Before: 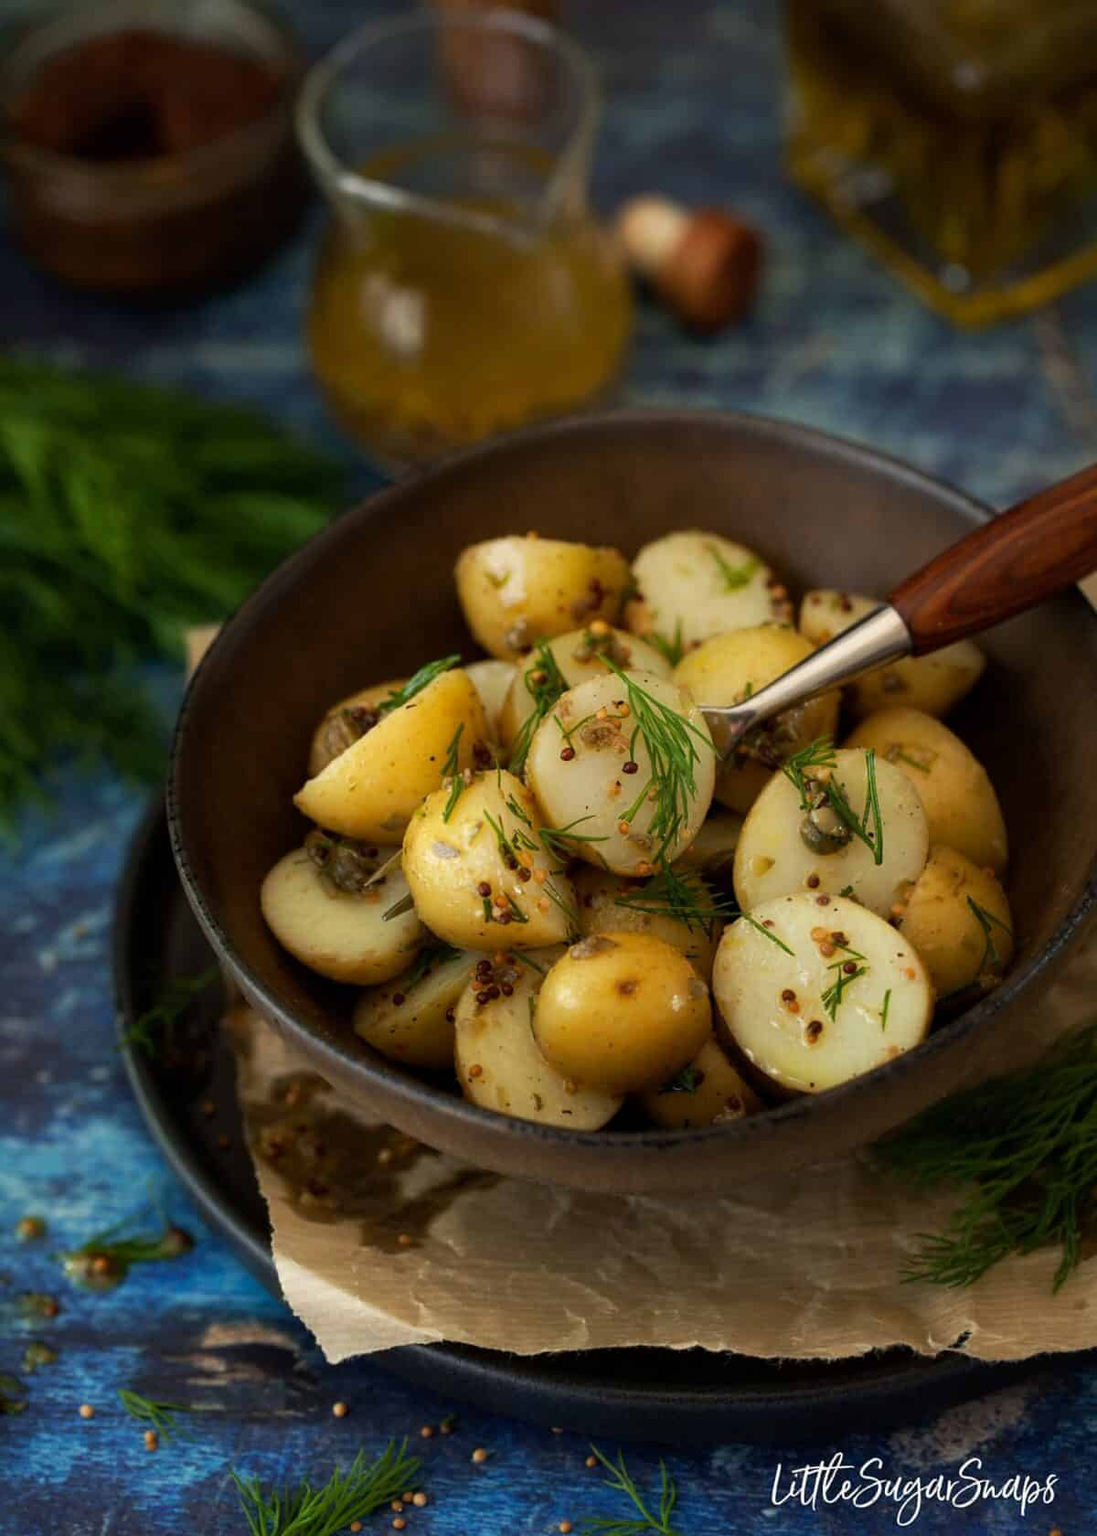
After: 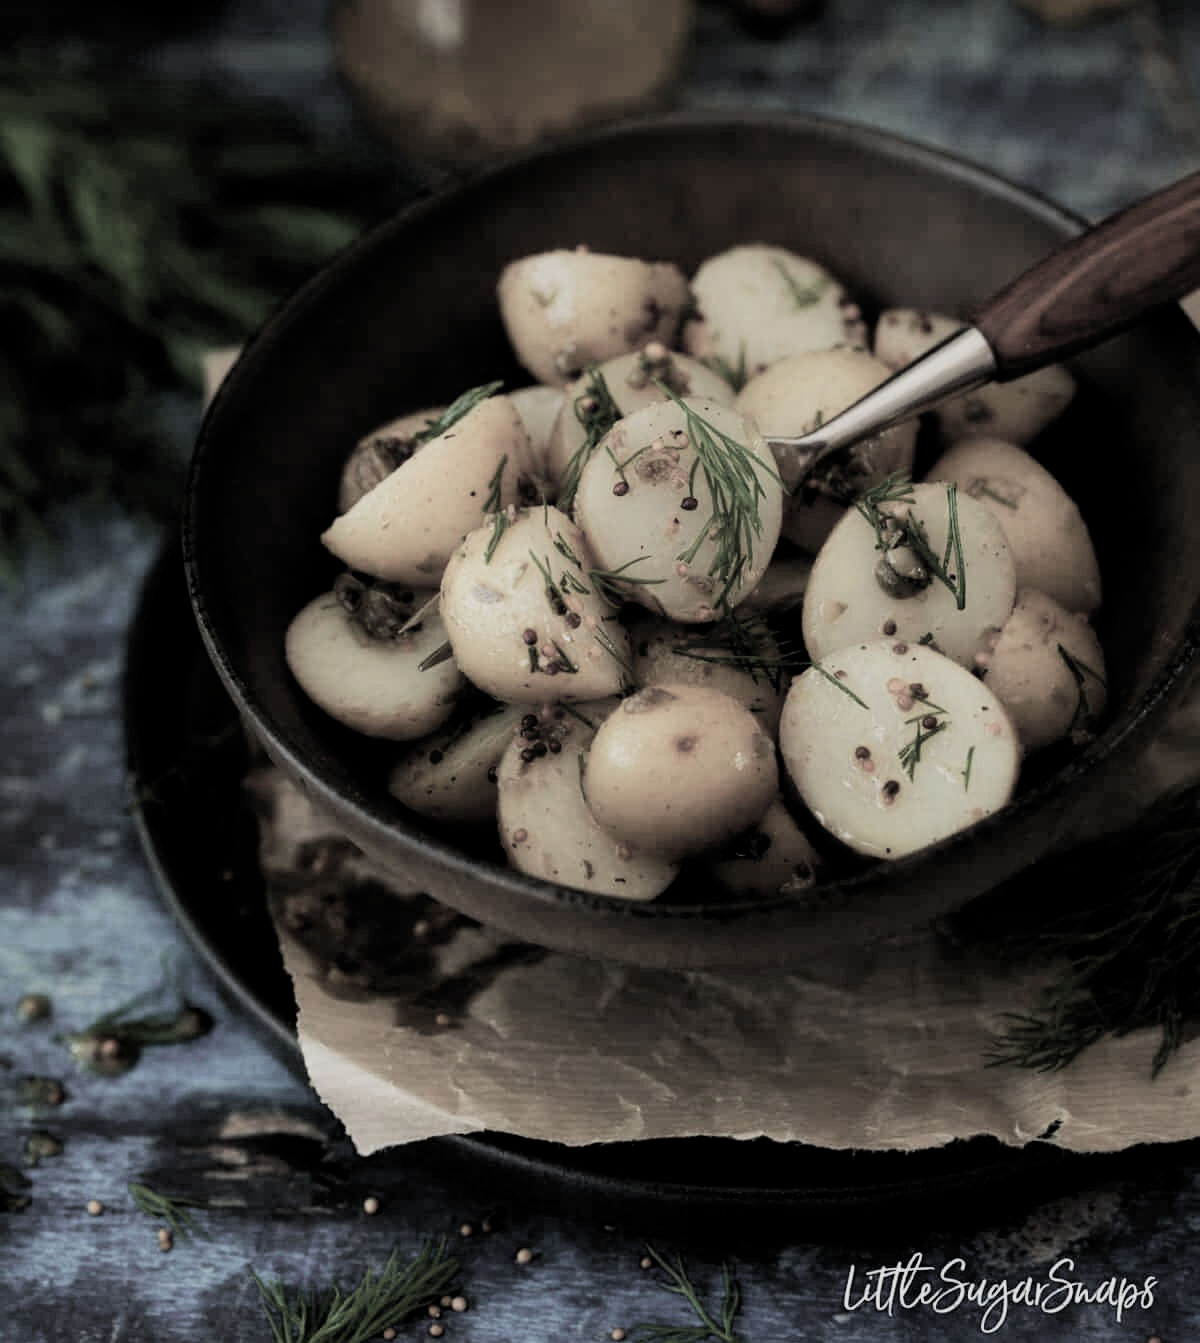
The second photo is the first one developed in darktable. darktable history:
filmic rgb: black relative exposure -5.05 EV, white relative exposure 3.21 EV, hardness 3.45, contrast 1.188, highlights saturation mix -30.29%, color science v5 (2021), contrast in shadows safe, contrast in highlights safe
crop and rotate: top 20.029%
